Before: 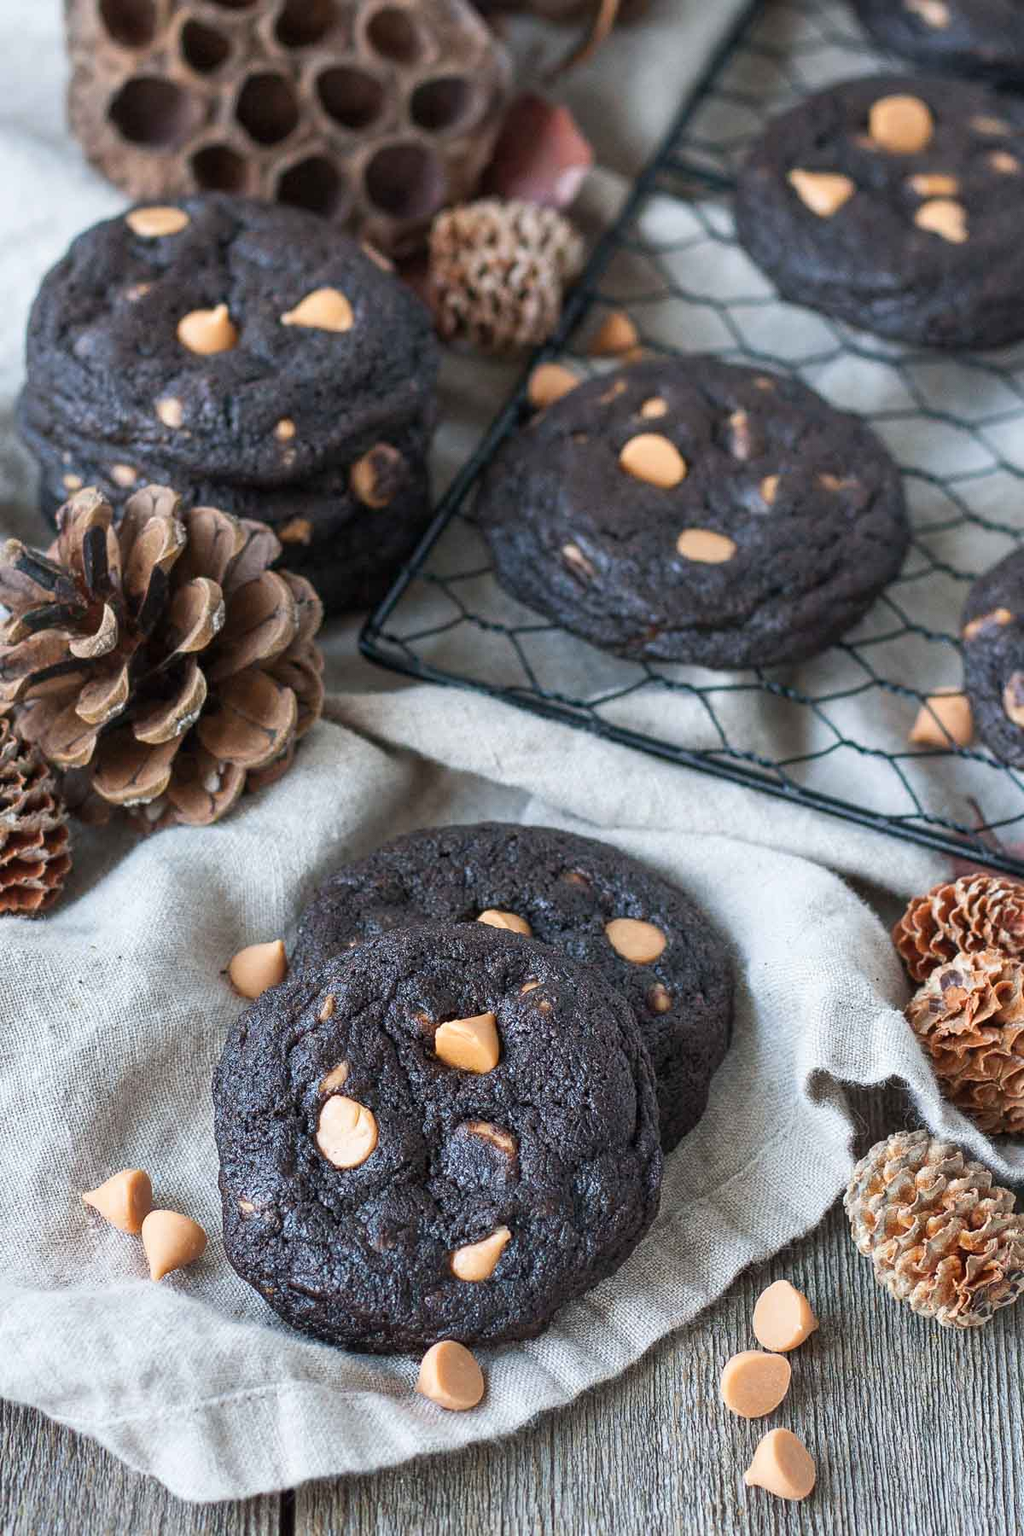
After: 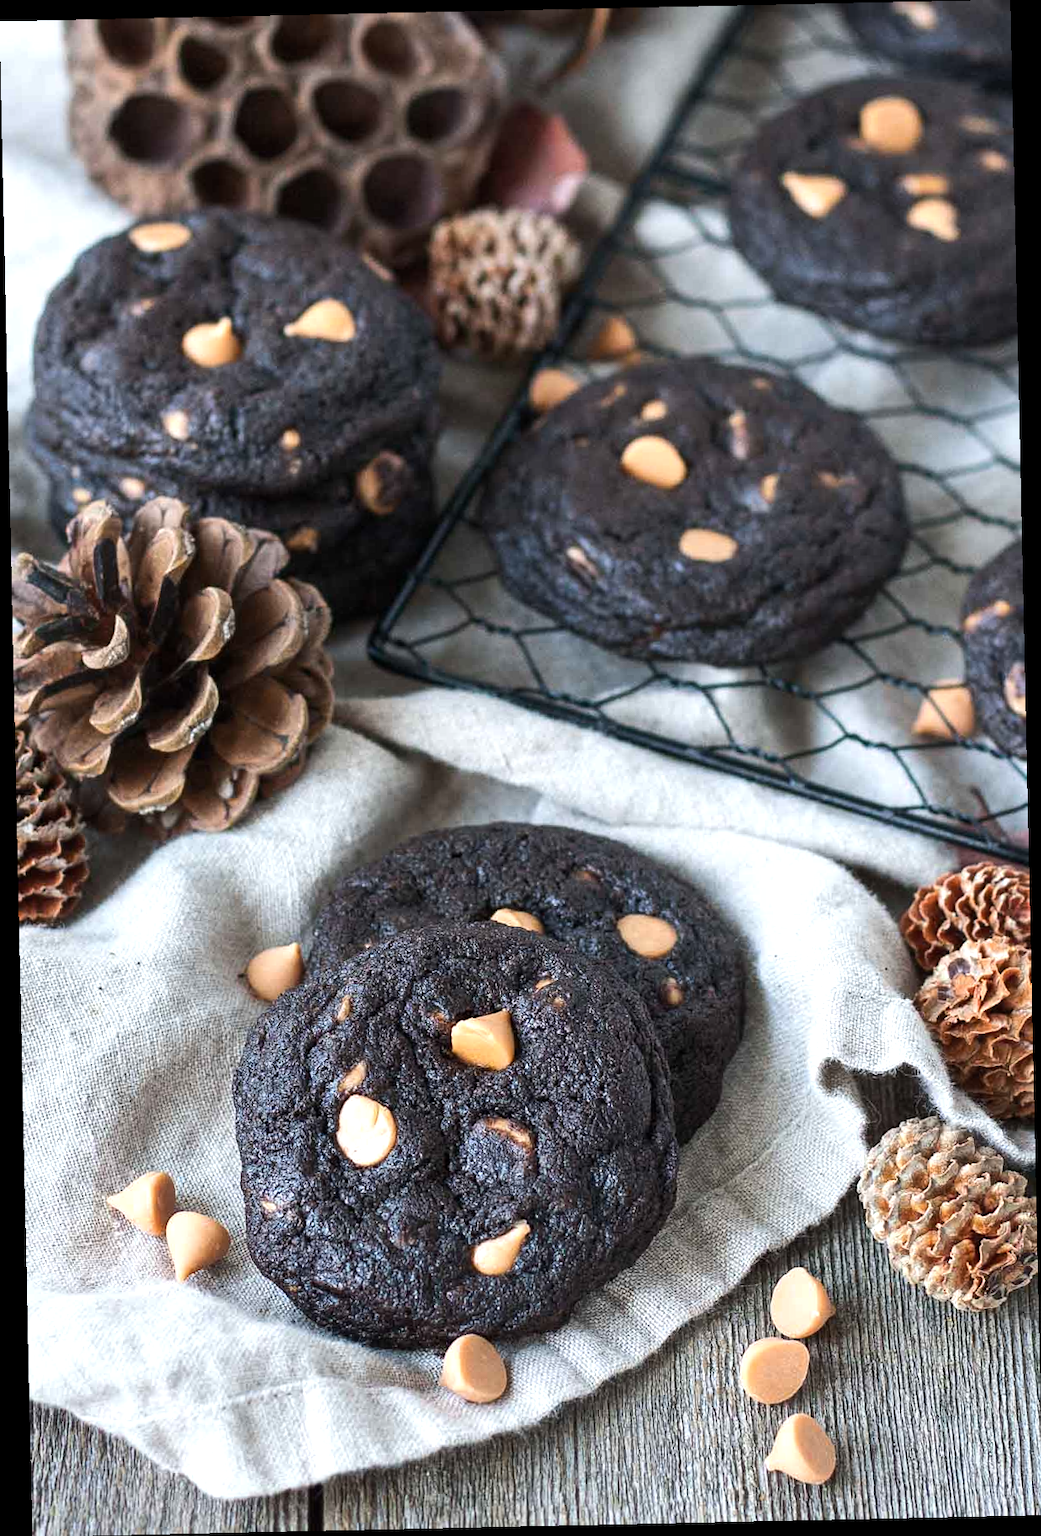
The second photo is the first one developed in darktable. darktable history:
tone equalizer: -8 EV -0.417 EV, -7 EV -0.389 EV, -6 EV -0.333 EV, -5 EV -0.222 EV, -3 EV 0.222 EV, -2 EV 0.333 EV, -1 EV 0.389 EV, +0 EV 0.417 EV, edges refinement/feathering 500, mask exposure compensation -1.57 EV, preserve details no
rotate and perspective: rotation -1.24°, automatic cropping off
